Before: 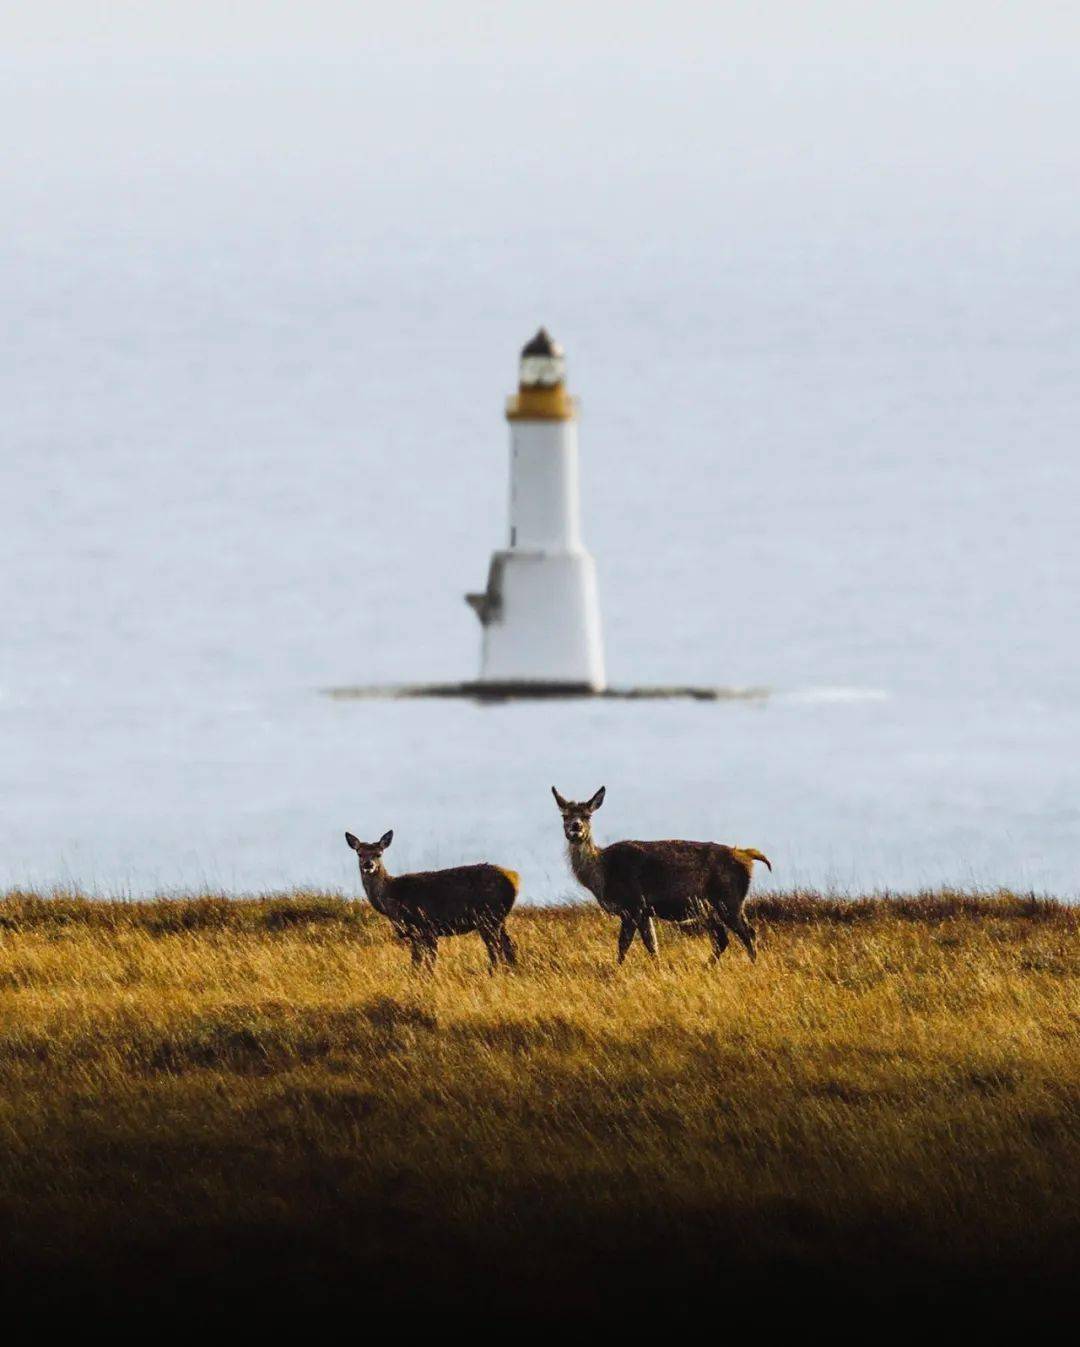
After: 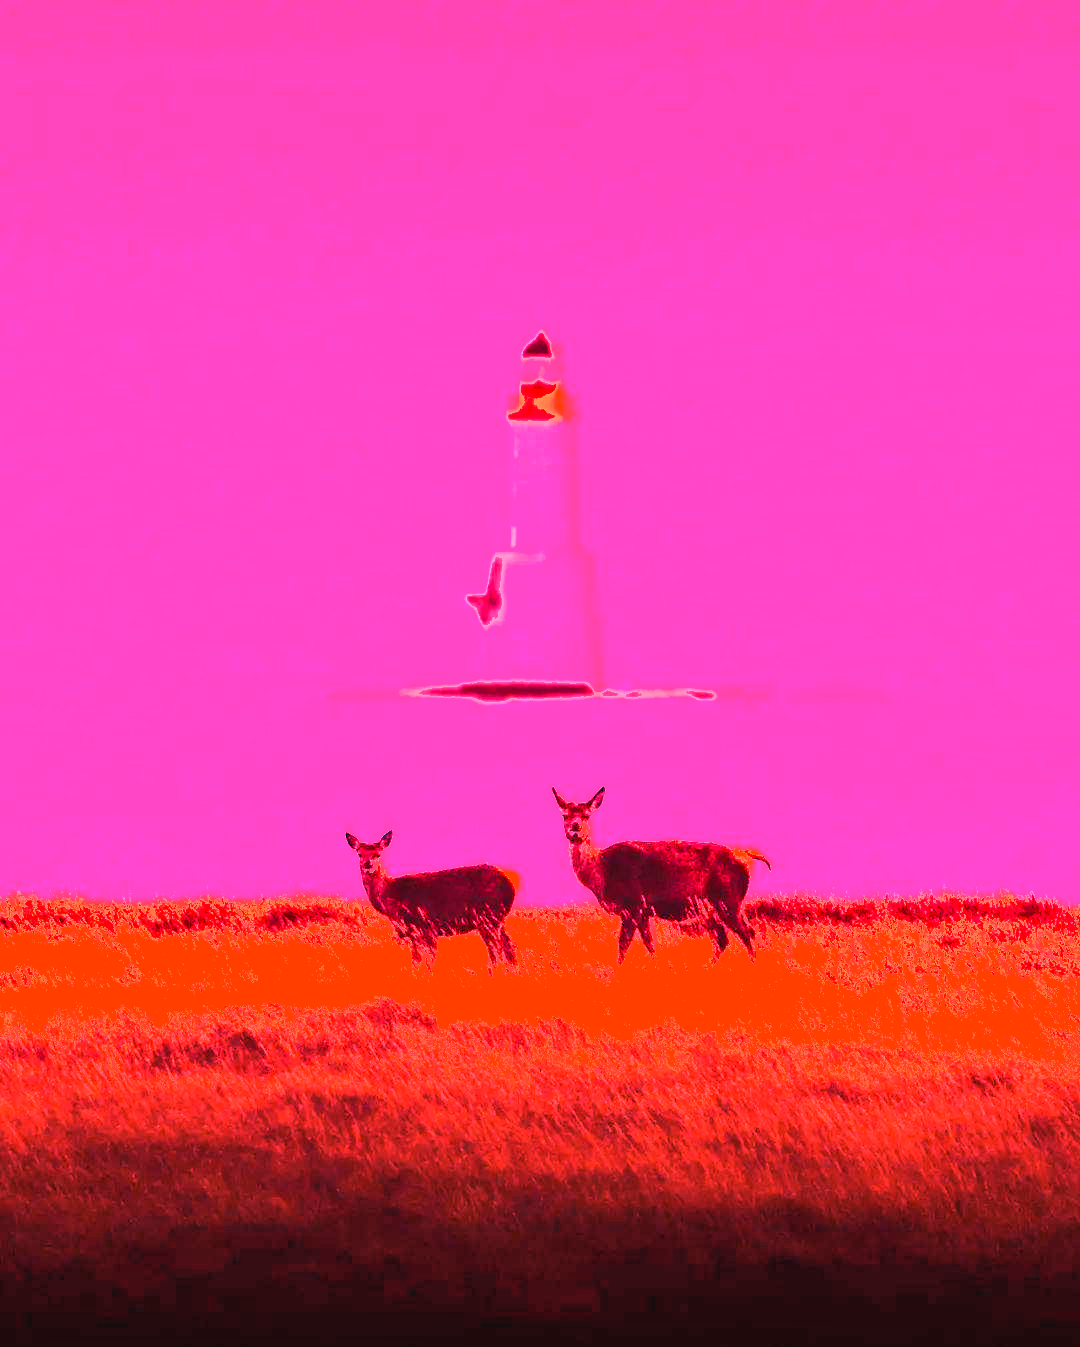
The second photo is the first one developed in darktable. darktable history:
white balance: red 4.26, blue 1.802
shadows and highlights: radius 125.46, shadows 30.51, highlights -30.51, low approximation 0.01, soften with gaussian
